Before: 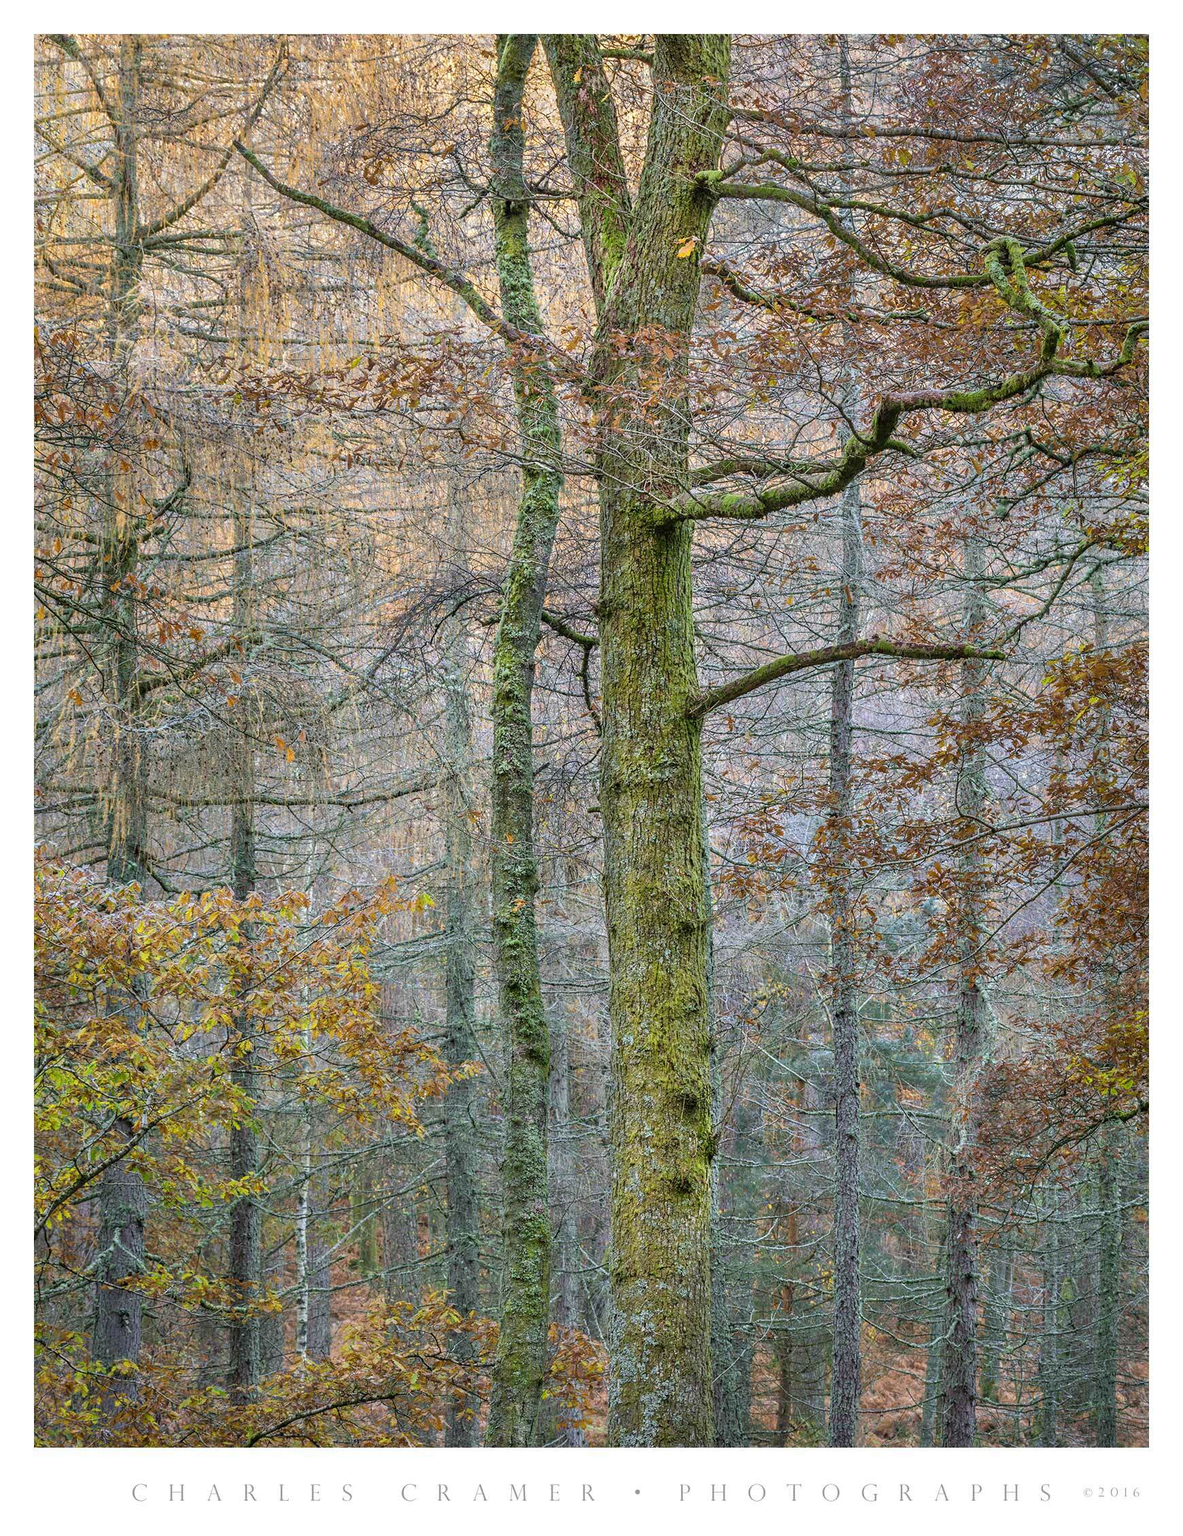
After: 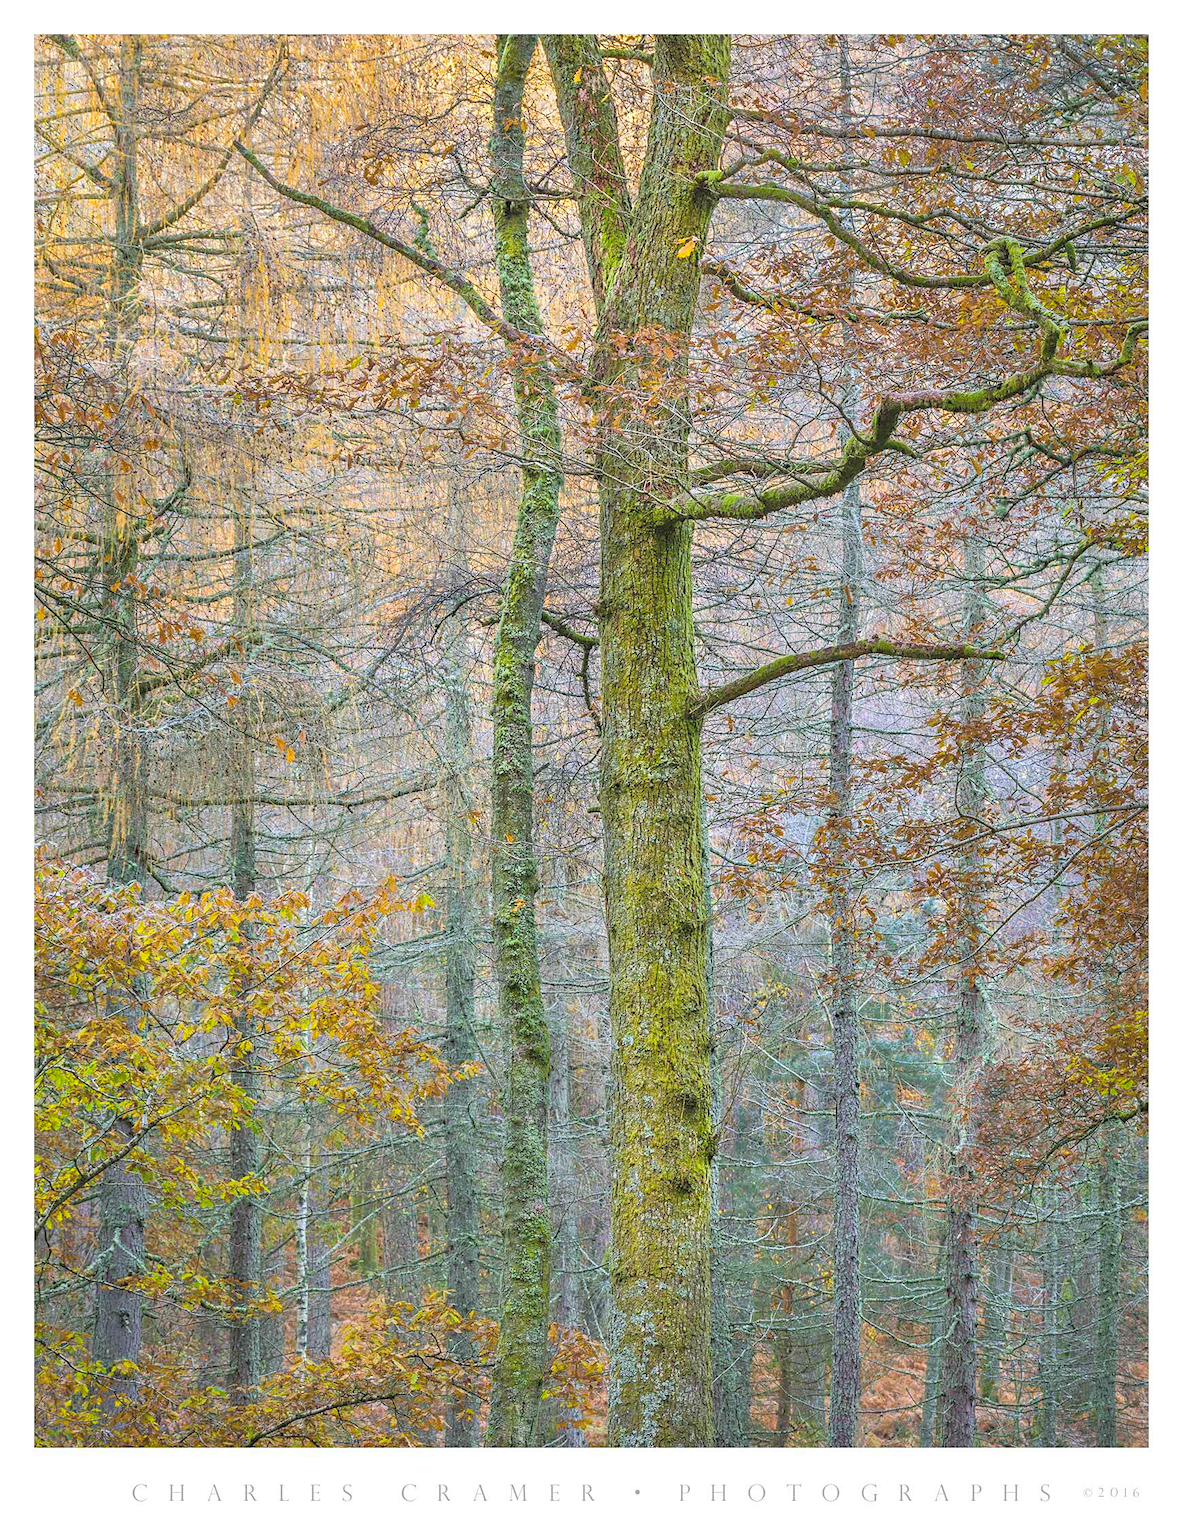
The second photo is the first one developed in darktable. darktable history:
sharpen: amount 0.2
color balance rgb: linear chroma grading › global chroma 15%, perceptual saturation grading › global saturation 30%
tone curve: curves: ch0 [(0, 0) (0.003, 0.144) (0.011, 0.149) (0.025, 0.159) (0.044, 0.183) (0.069, 0.207) (0.1, 0.236) (0.136, 0.269) (0.177, 0.303) (0.224, 0.339) (0.277, 0.38) (0.335, 0.428) (0.399, 0.478) (0.468, 0.539) (0.543, 0.604) (0.623, 0.679) (0.709, 0.755) (0.801, 0.836) (0.898, 0.918) (1, 1)], preserve colors none
base curve: curves: ch0 [(0, 0) (0.472, 0.508) (1, 1)]
